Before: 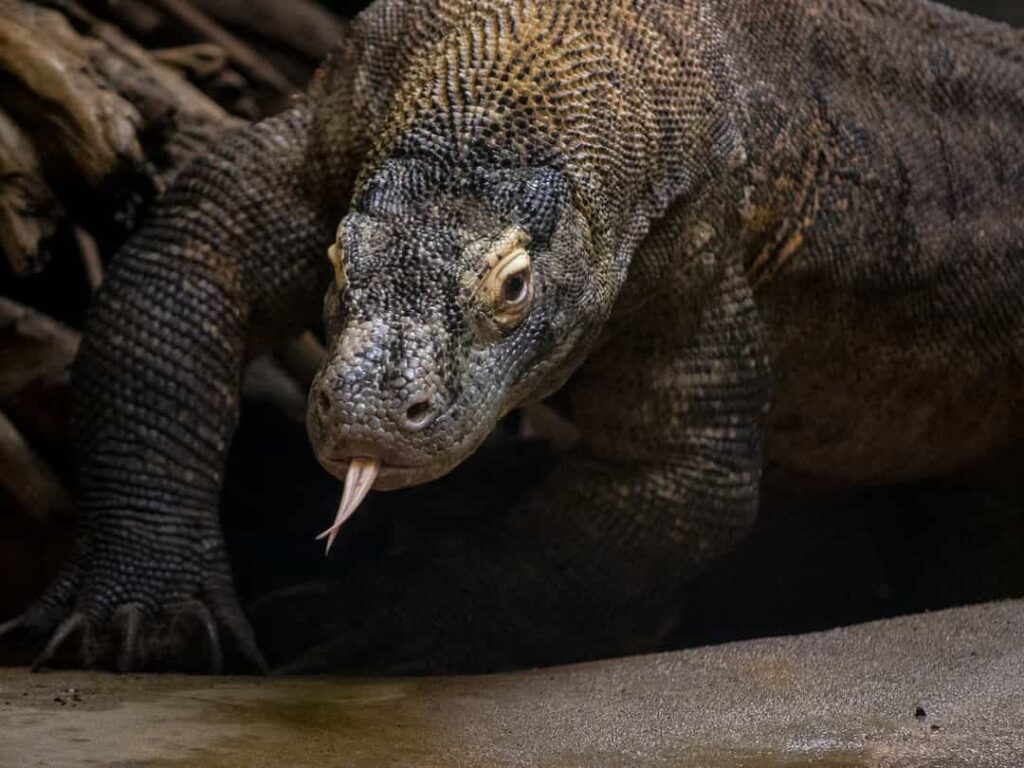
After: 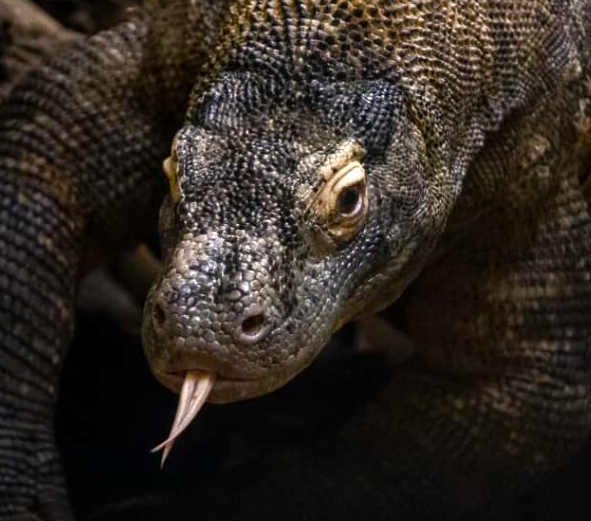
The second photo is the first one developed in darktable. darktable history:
crop: left 16.198%, top 11.361%, right 26.054%, bottom 20.75%
color balance rgb: highlights gain › chroma 1.709%, highlights gain › hue 56.19°, perceptual saturation grading › global saturation 20%, perceptual saturation grading › highlights -50.082%, perceptual saturation grading › shadows 30.061%, perceptual brilliance grading › global brilliance 15.499%, perceptual brilliance grading › shadows -35.183%
